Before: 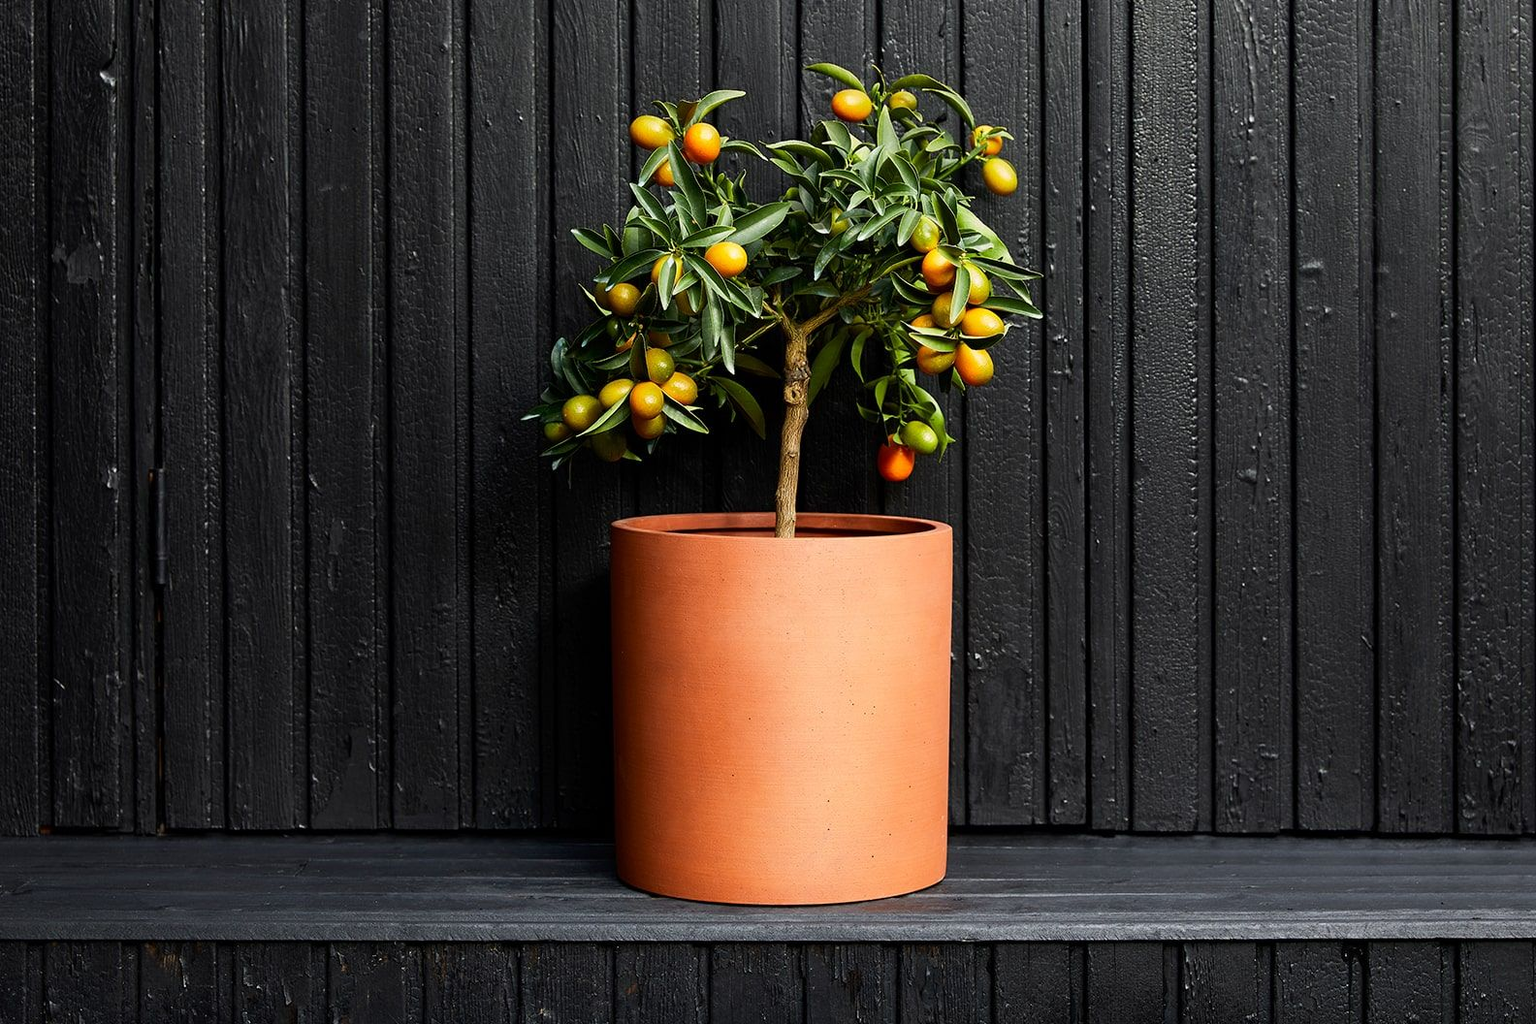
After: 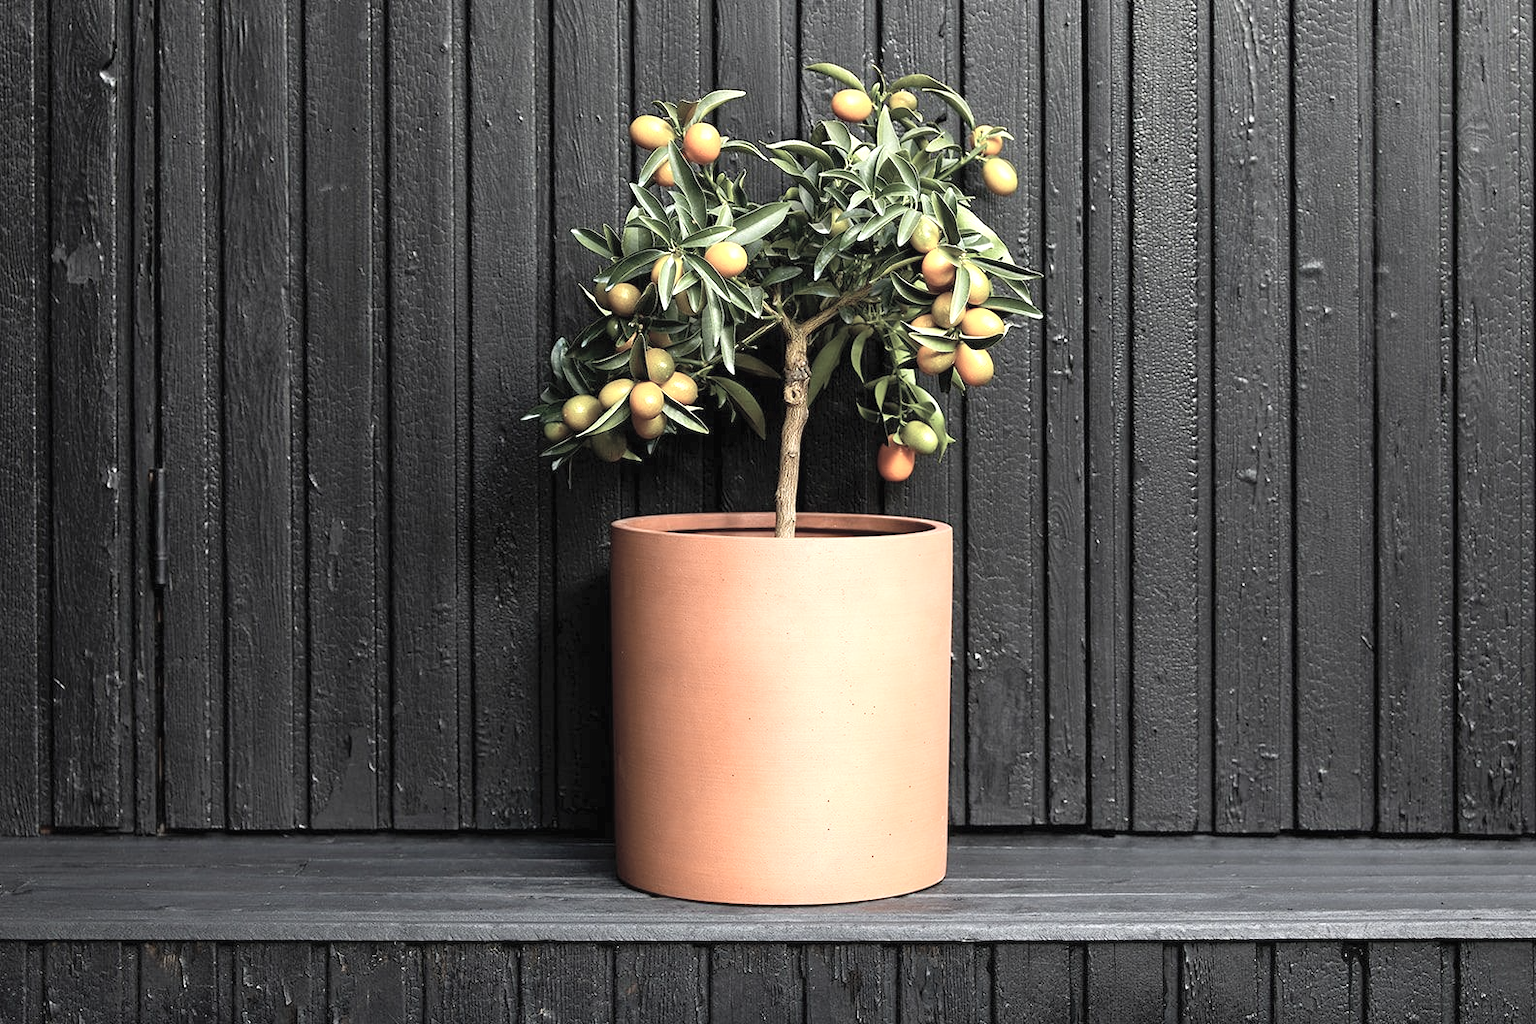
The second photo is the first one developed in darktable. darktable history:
exposure: black level correction 0, exposure 0.7 EV, compensate exposure bias true, compensate highlight preservation false
contrast brightness saturation: brightness 0.18, saturation -0.5
